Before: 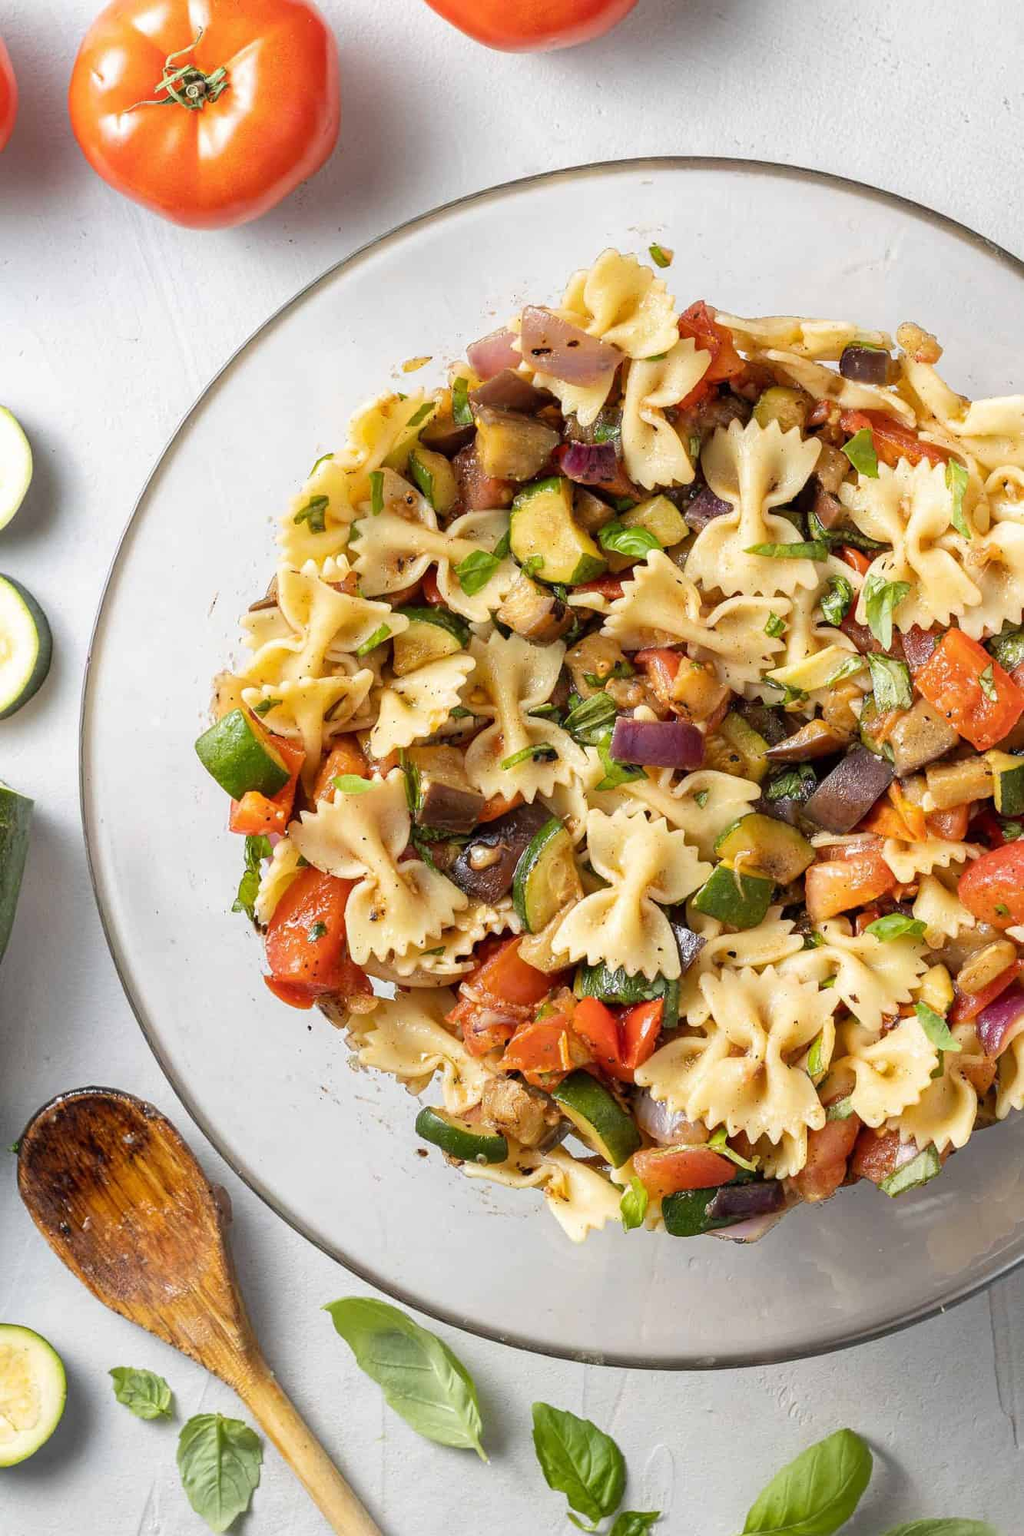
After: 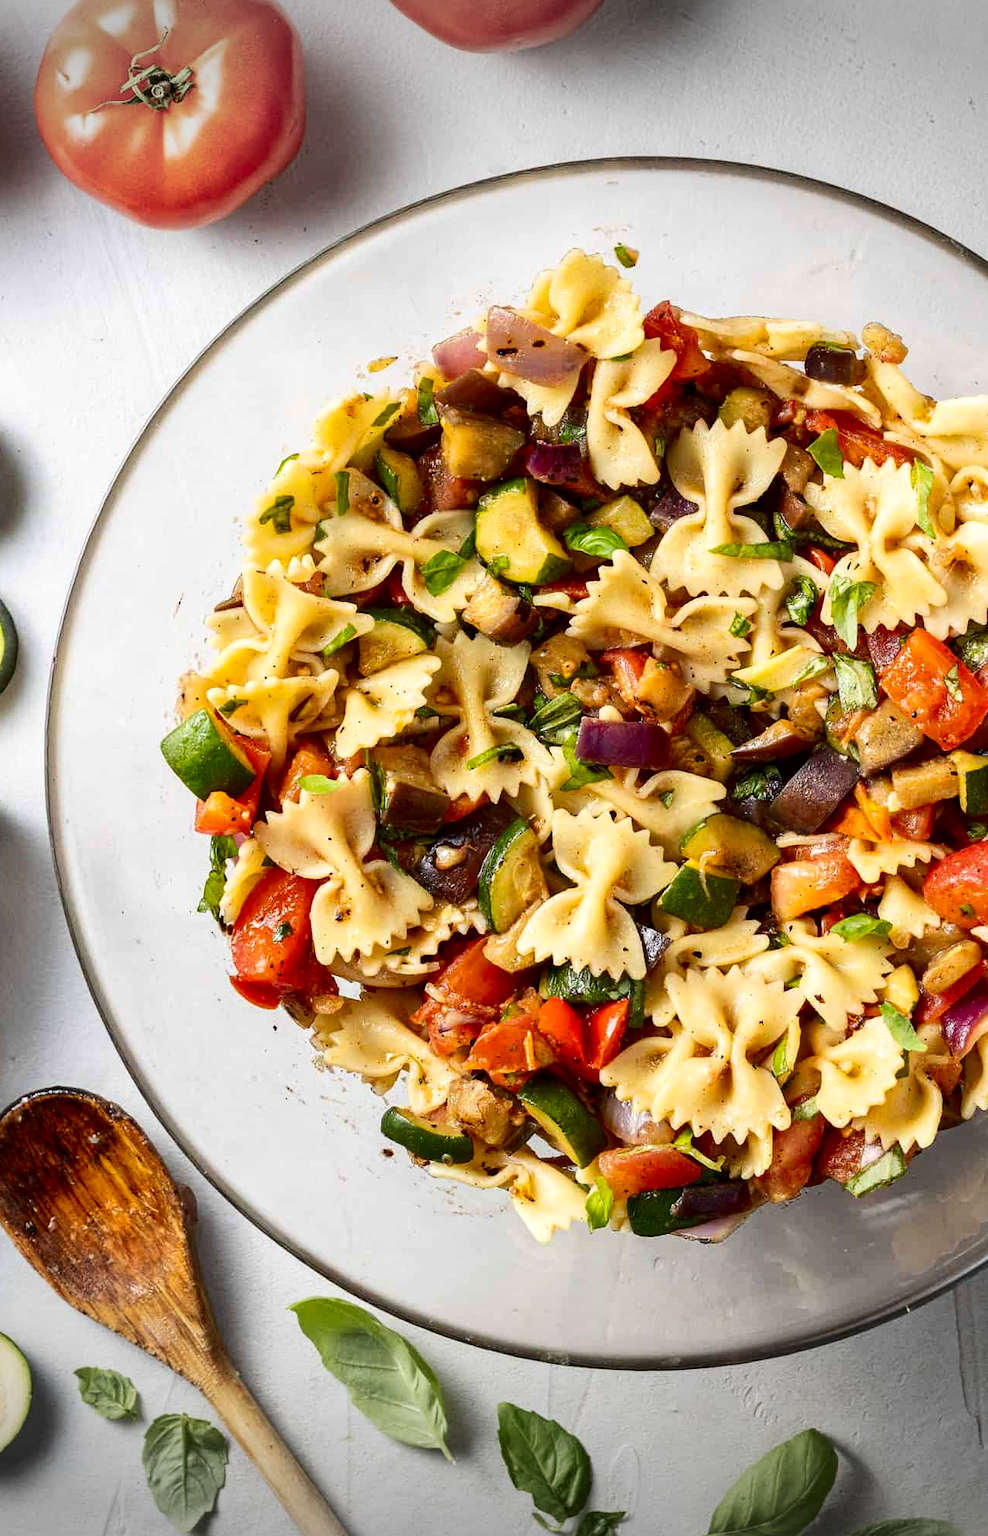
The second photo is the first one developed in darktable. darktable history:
contrast brightness saturation: contrast 0.207, brightness -0.105, saturation 0.212
vignetting: fall-off start 100.8%, width/height ratio 1.324
crop and rotate: left 3.447%
local contrast: mode bilateral grid, contrast 21, coarseness 50, detail 120%, midtone range 0.2
